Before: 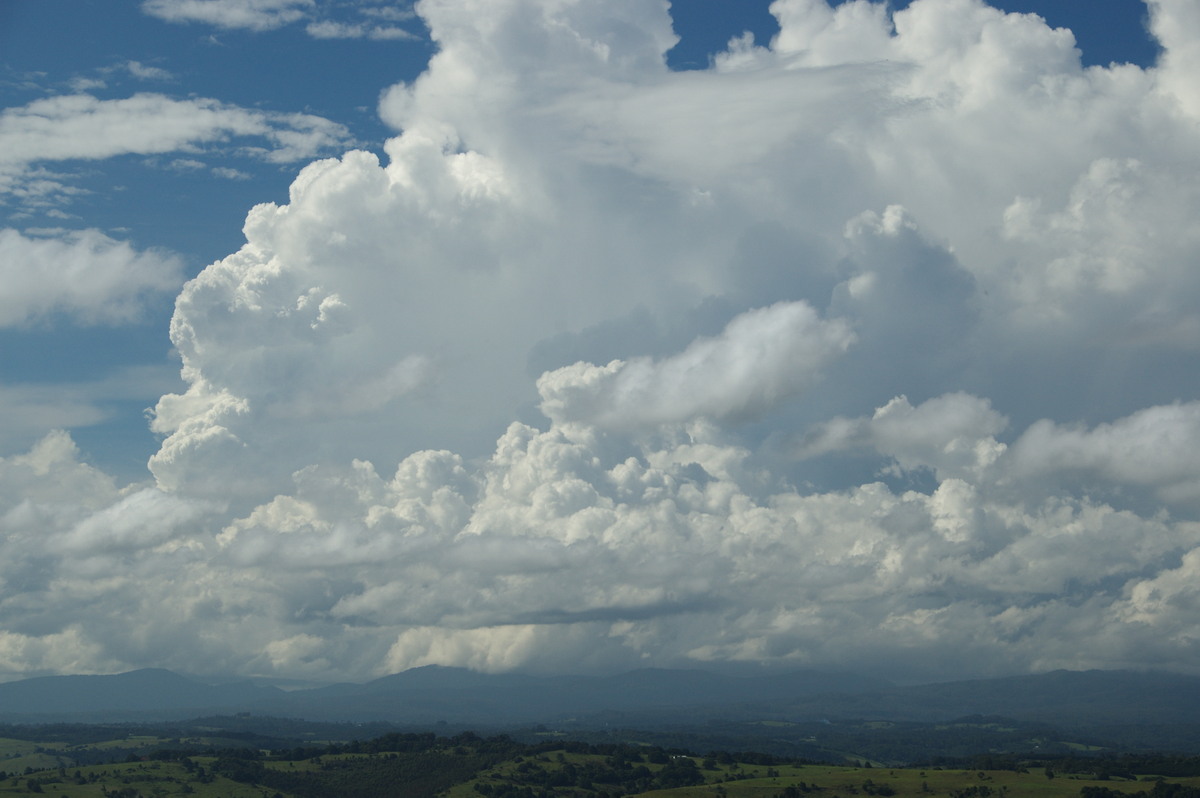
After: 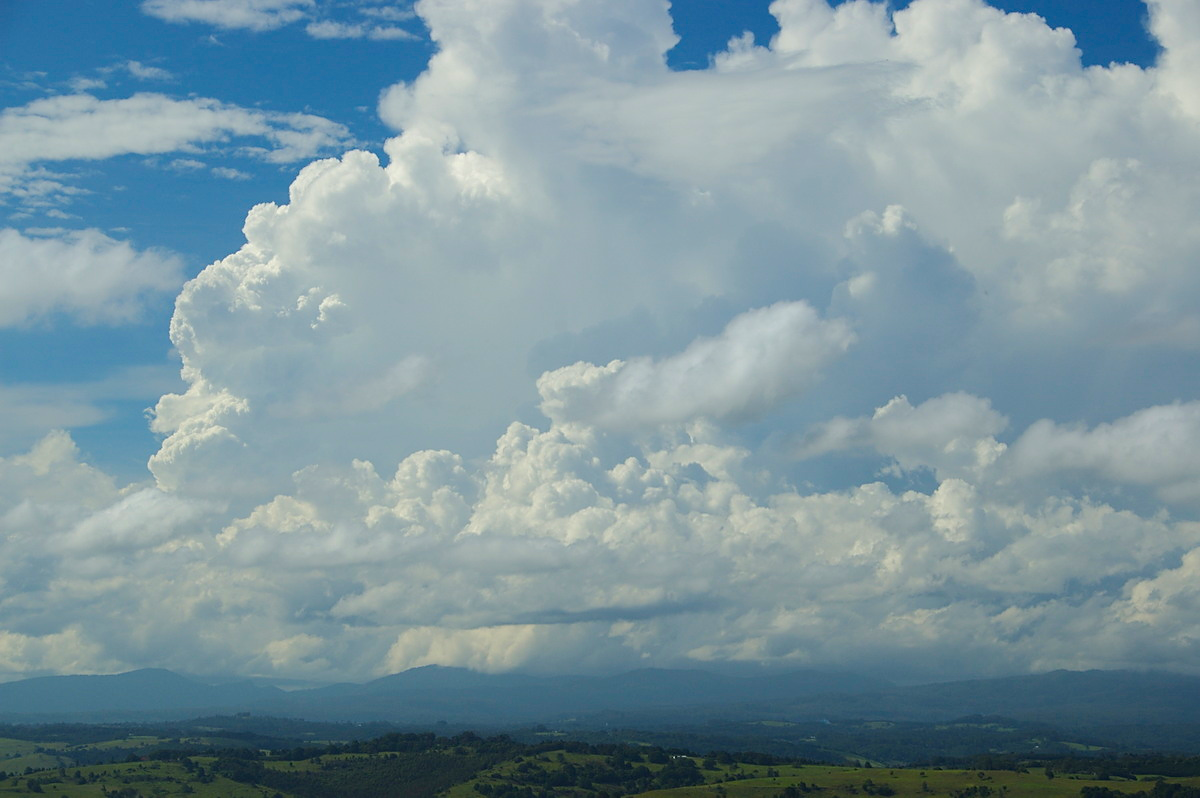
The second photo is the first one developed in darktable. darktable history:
sharpen: radius 1.864, amount 0.398, threshold 1.271
exposure: compensate exposure bias true, compensate highlight preservation false
color balance rgb: perceptual saturation grading › global saturation 25%, perceptual brilliance grading › mid-tones 10%, perceptual brilliance grading › shadows 15%, global vibrance 20%
